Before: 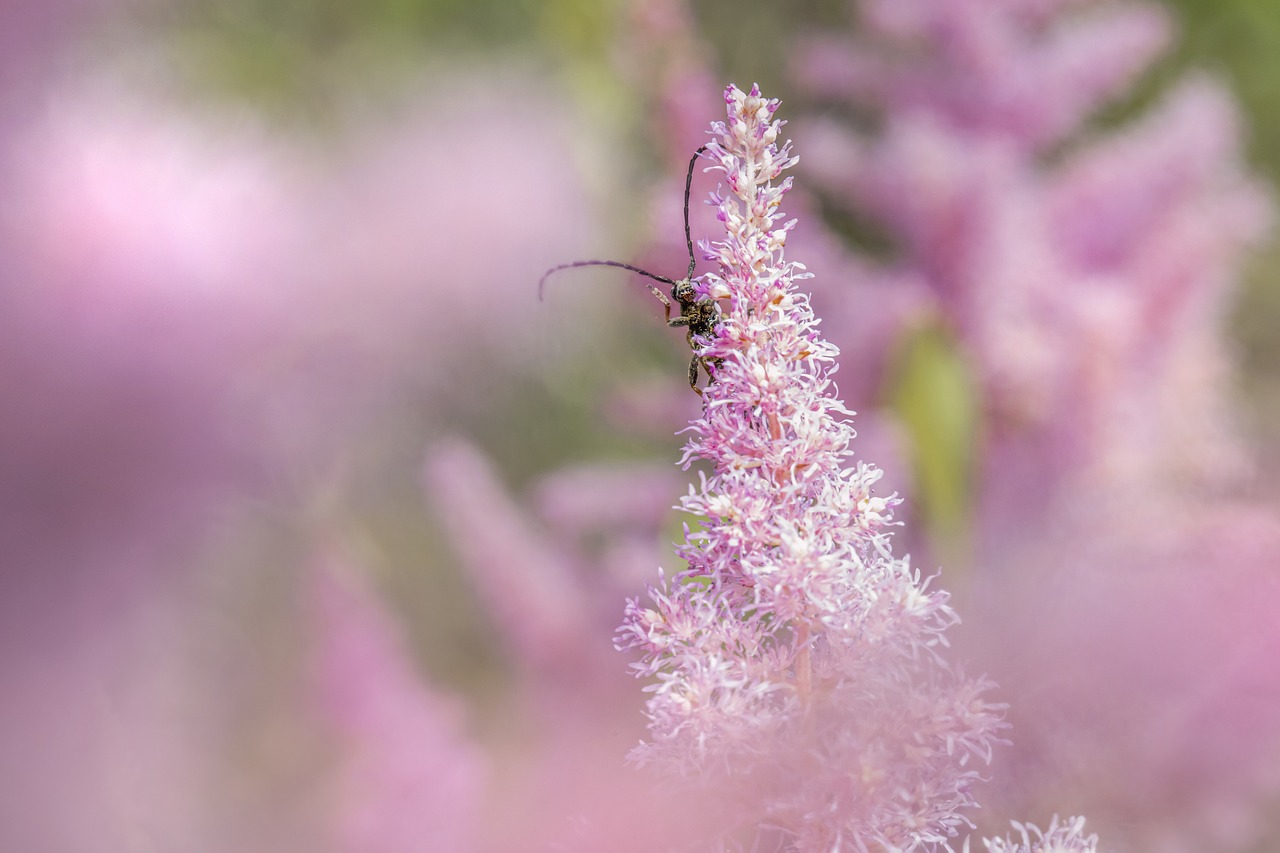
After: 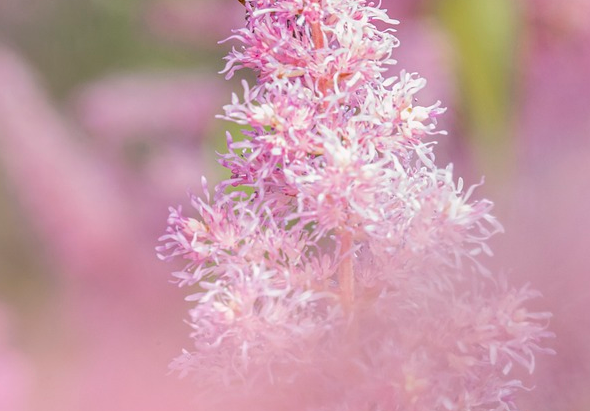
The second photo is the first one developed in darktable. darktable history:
crop: left 35.71%, top 45.922%, right 18.192%, bottom 5.832%
